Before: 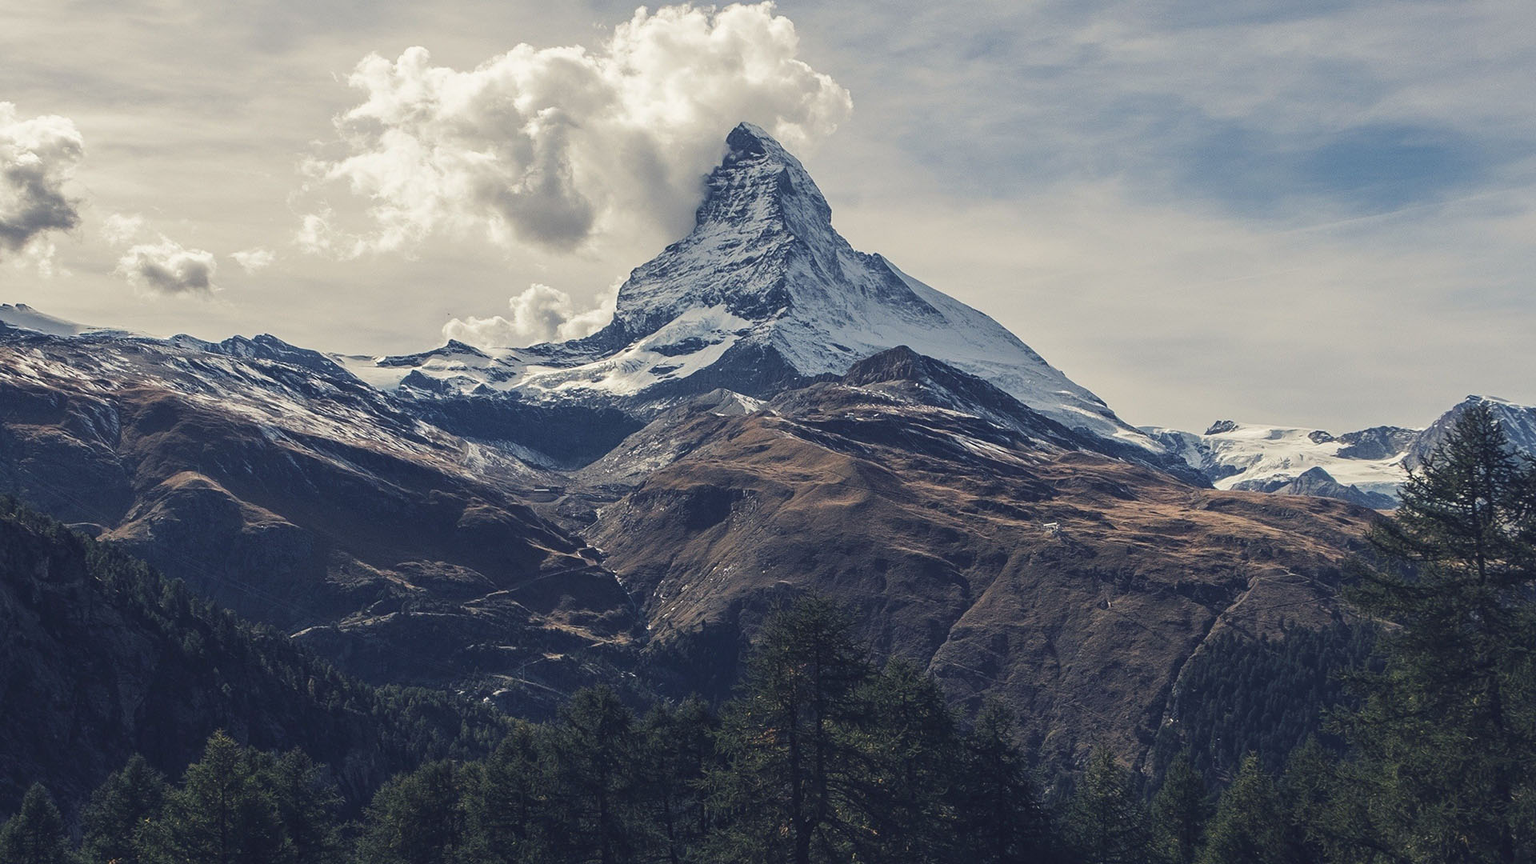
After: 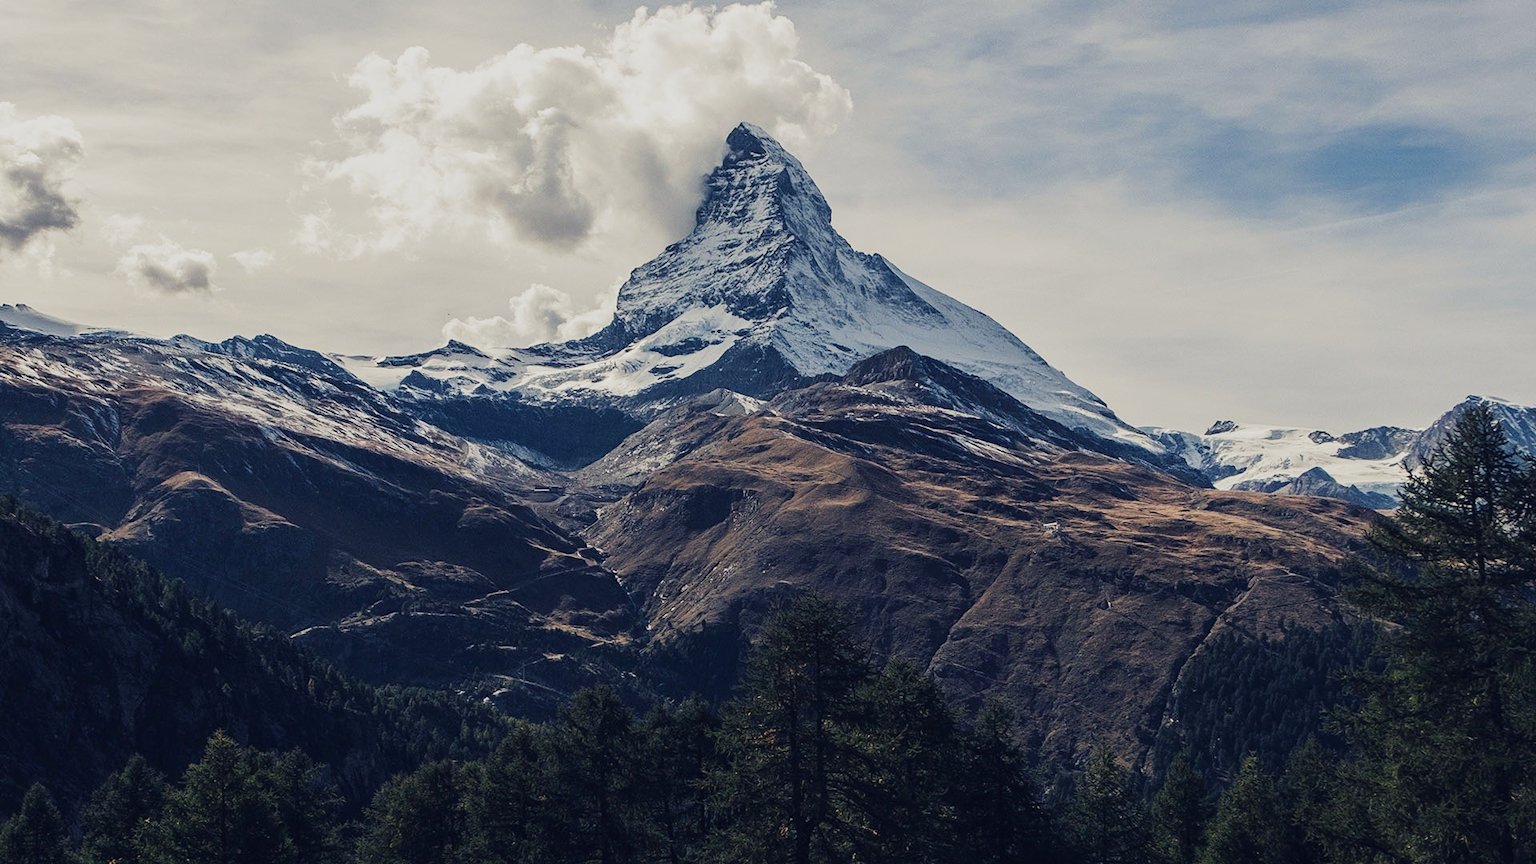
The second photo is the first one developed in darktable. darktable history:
tone equalizer: on, module defaults
sigmoid: contrast 1.54, target black 0
